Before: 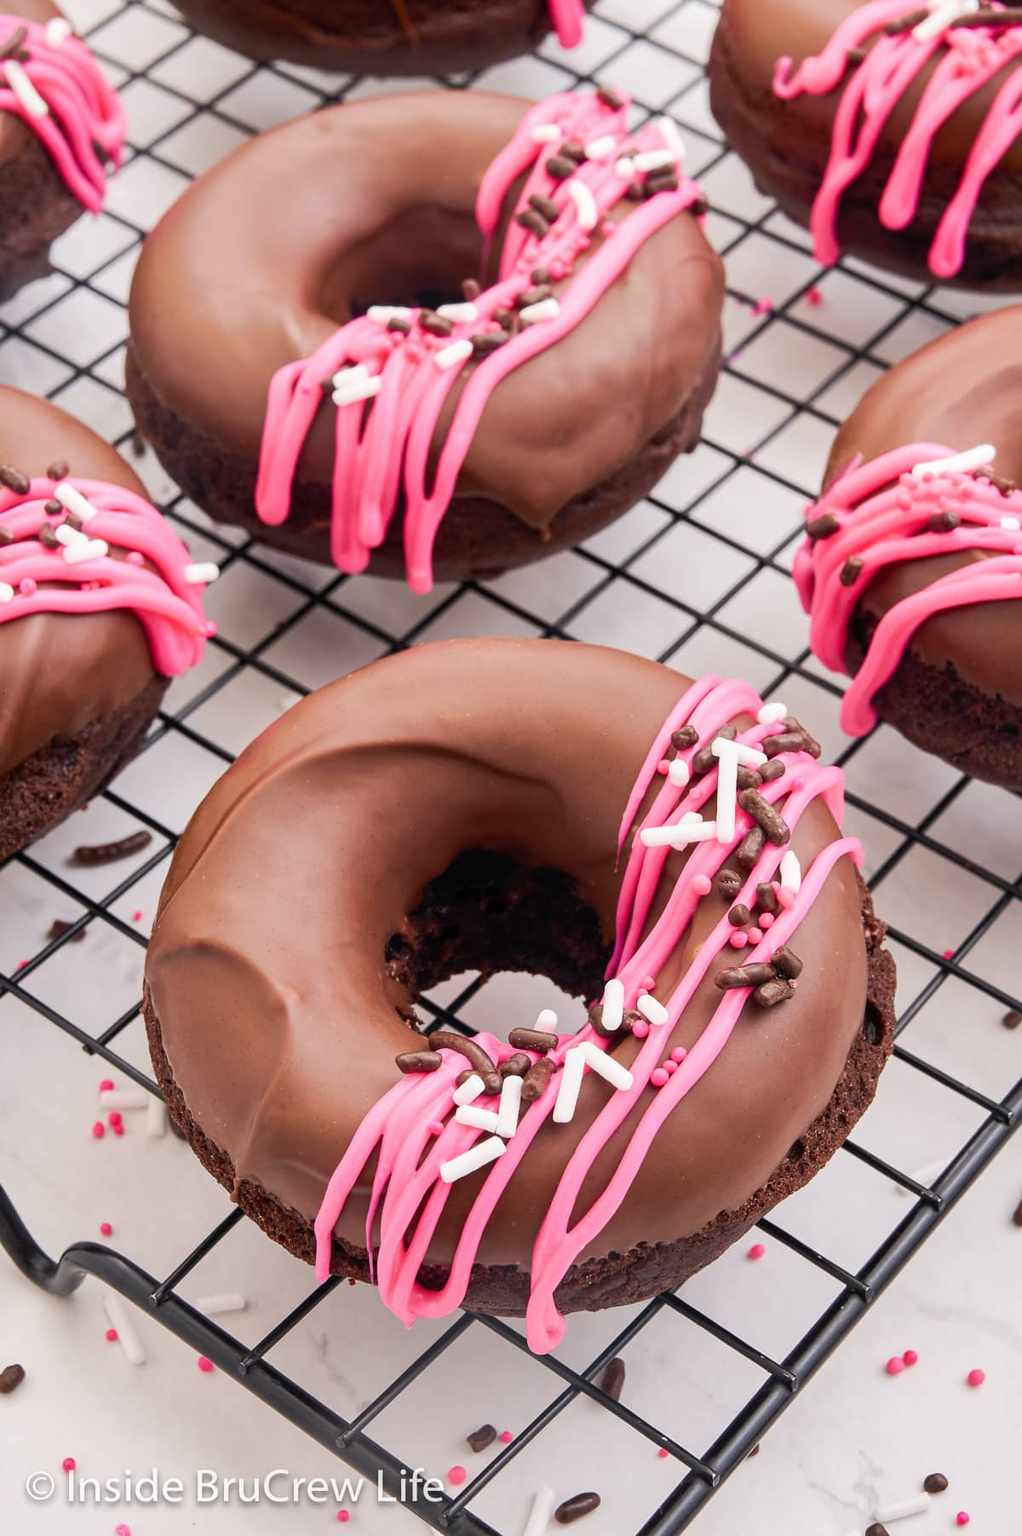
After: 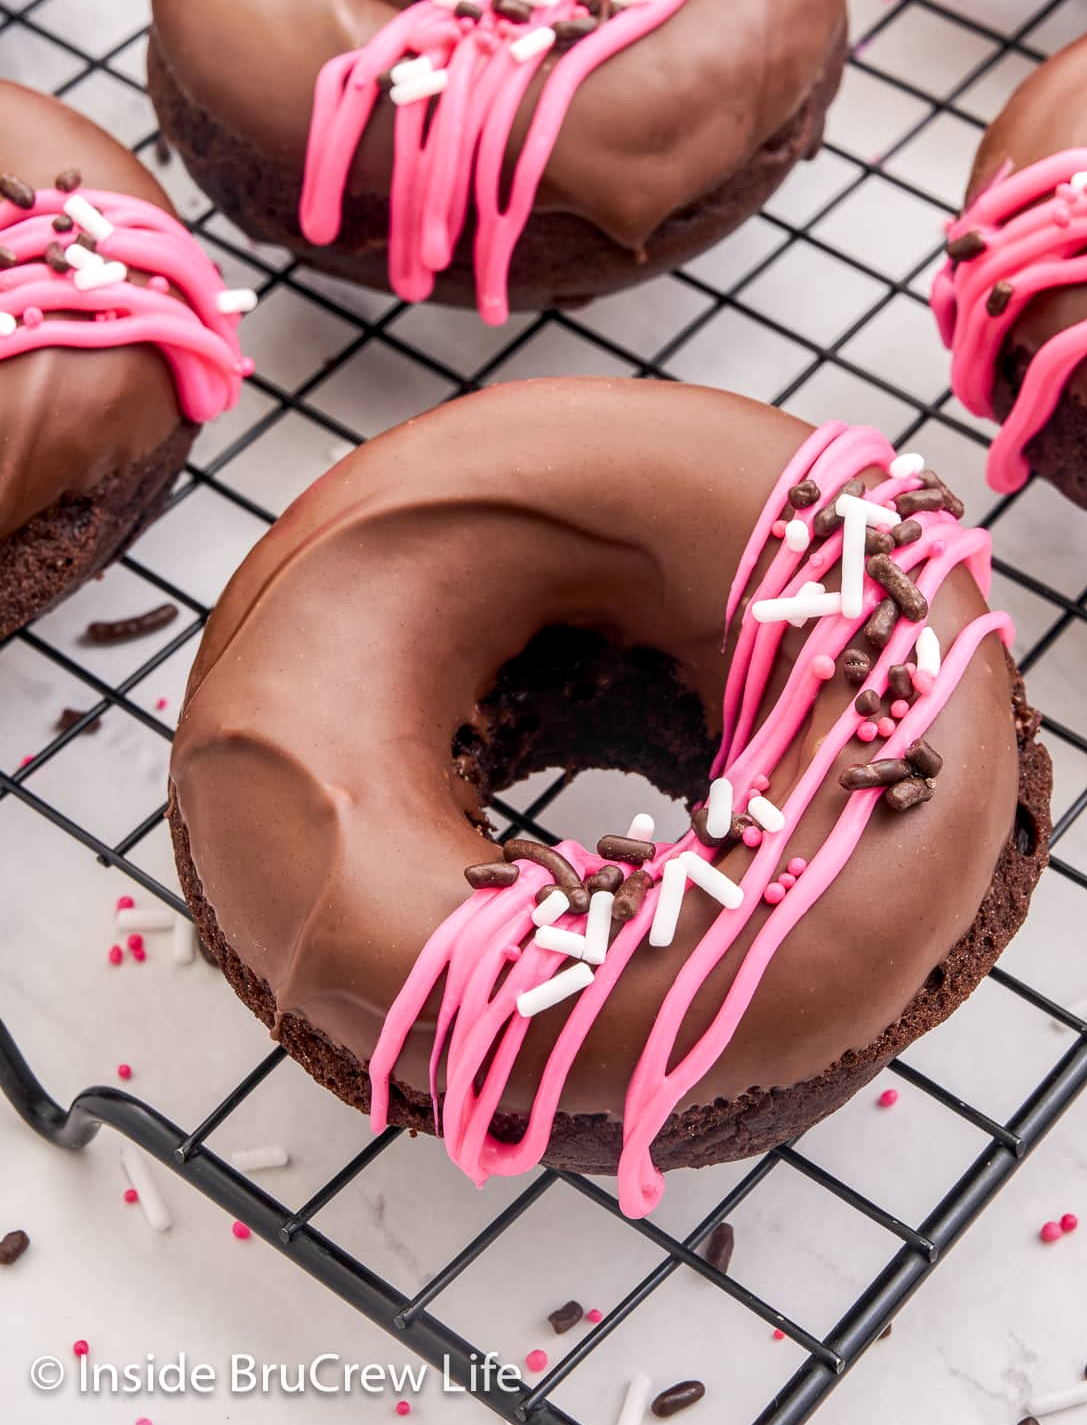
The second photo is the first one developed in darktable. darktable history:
crop: top 20.639%, right 9.348%, bottom 0.335%
tone equalizer: on, module defaults
local contrast: detail 130%
